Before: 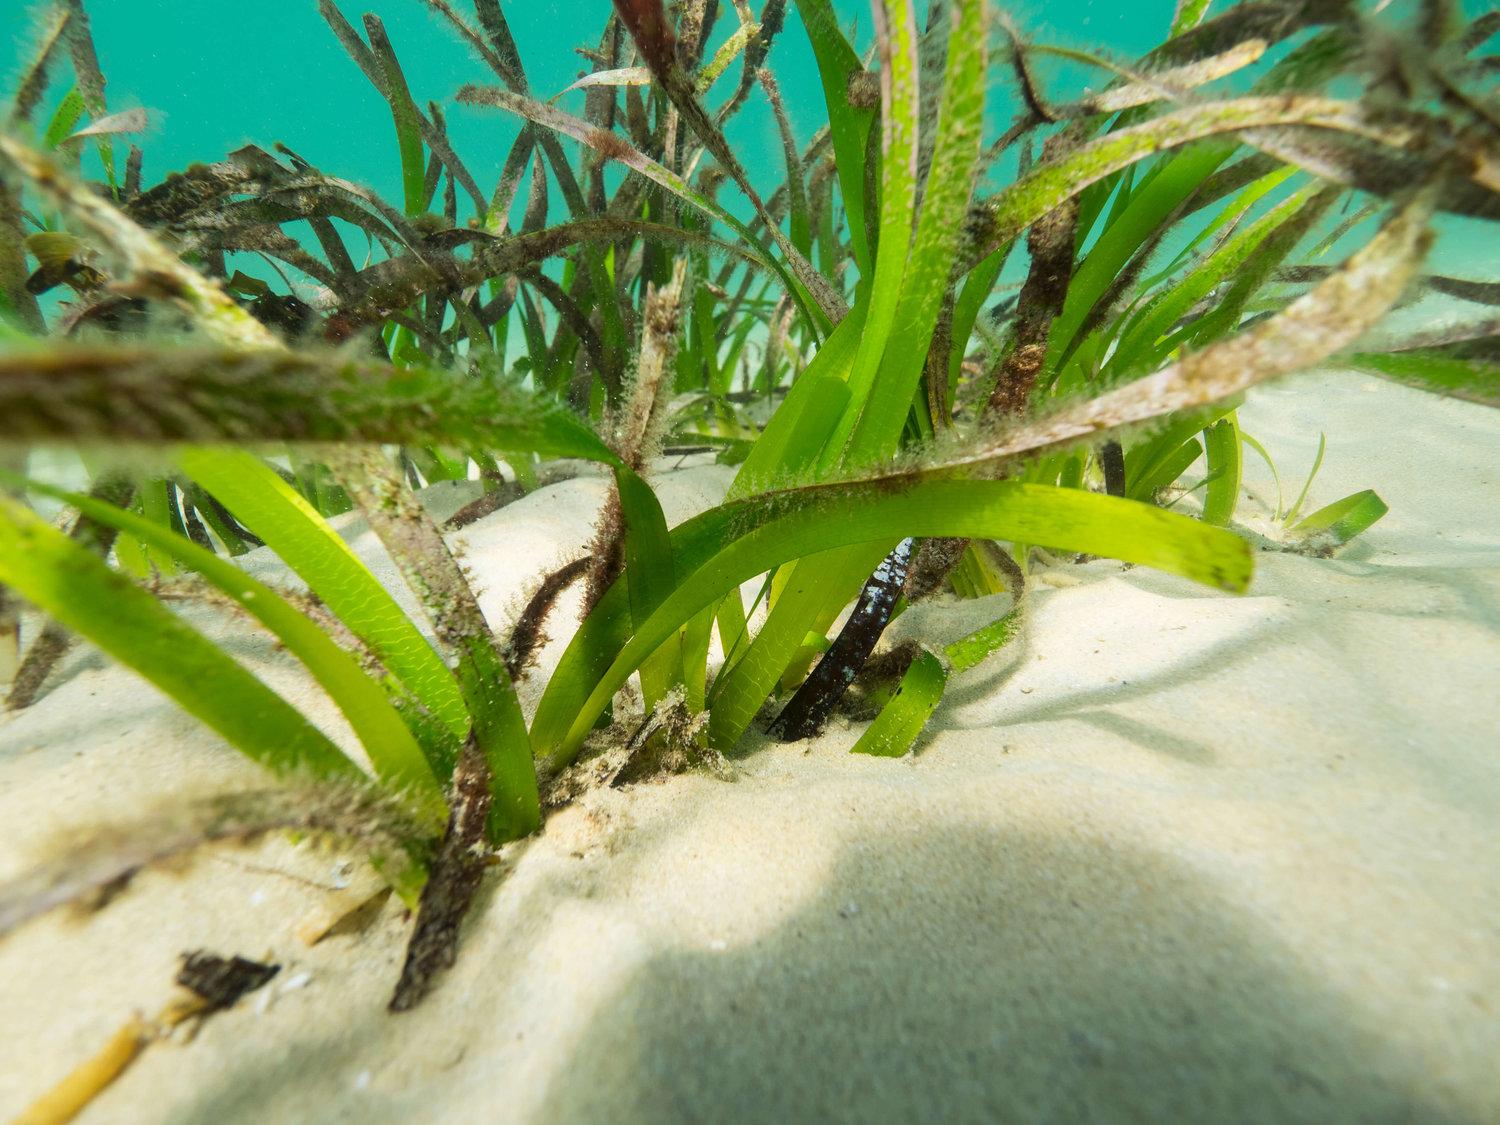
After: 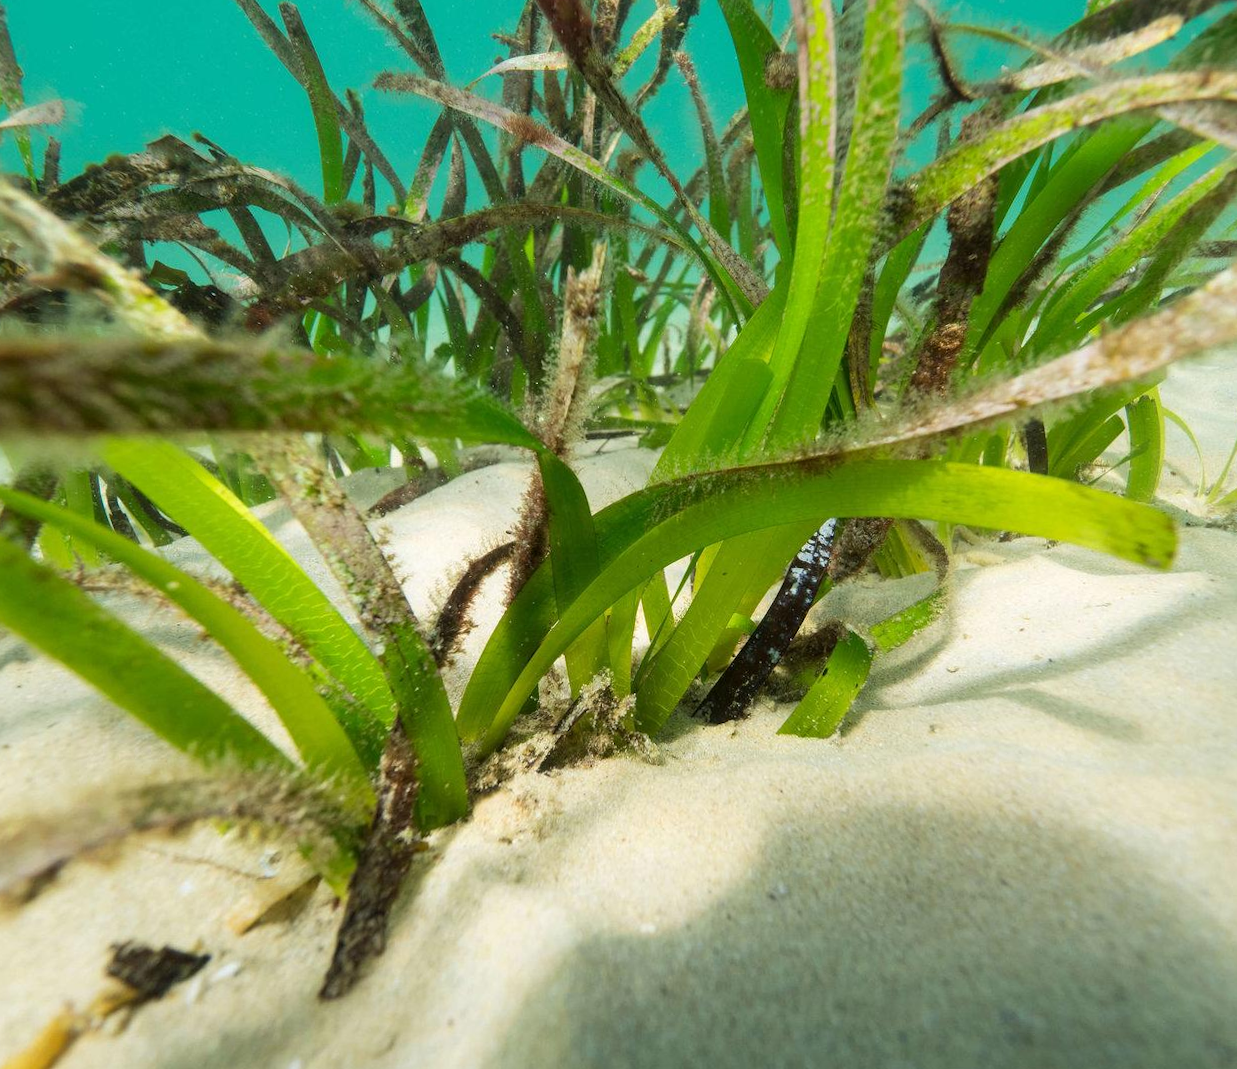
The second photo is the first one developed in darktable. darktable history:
crop and rotate: angle 0.824°, left 4.213%, top 0.642%, right 11.742%, bottom 2.517%
